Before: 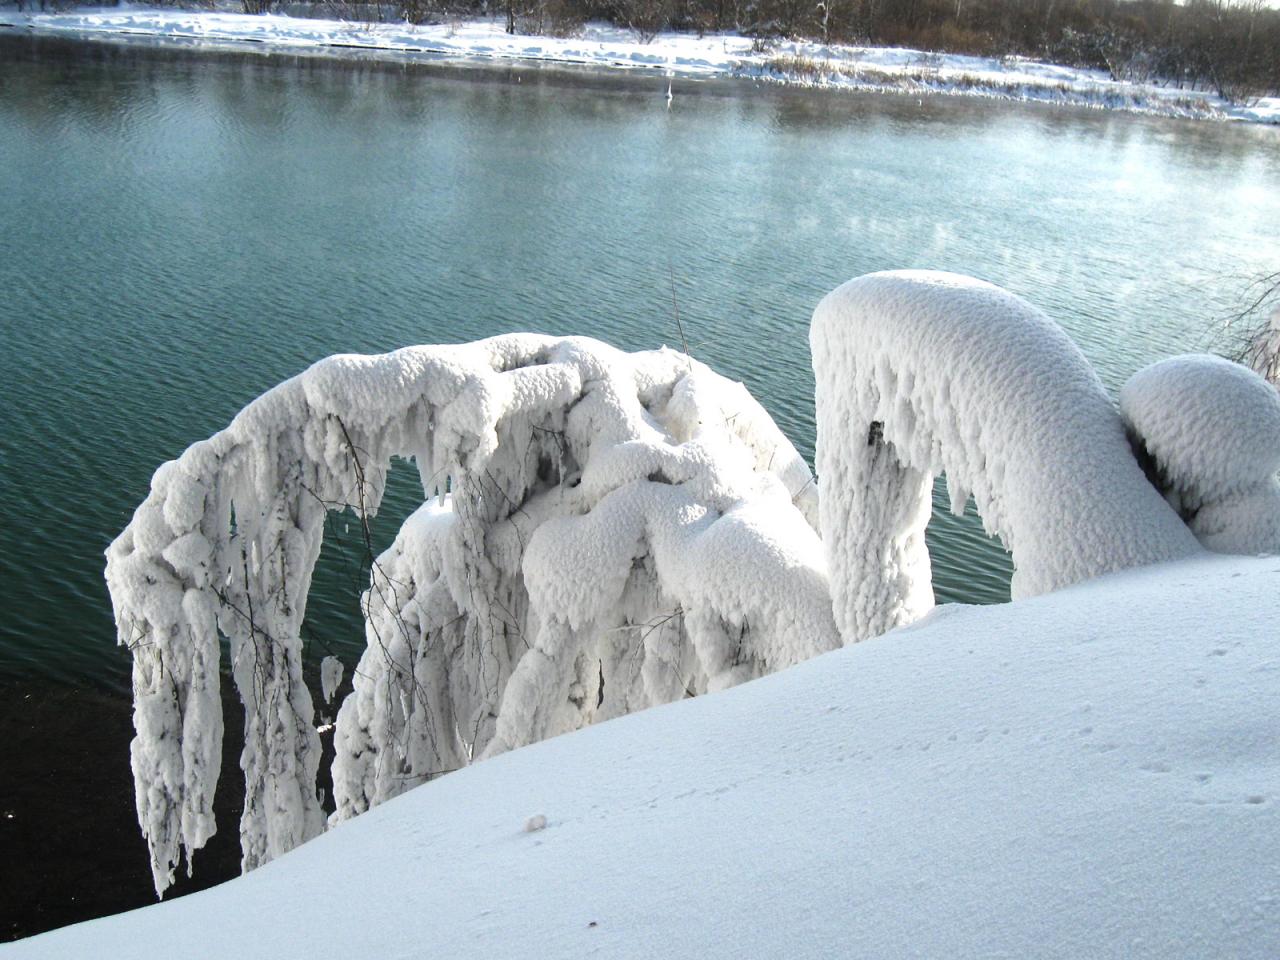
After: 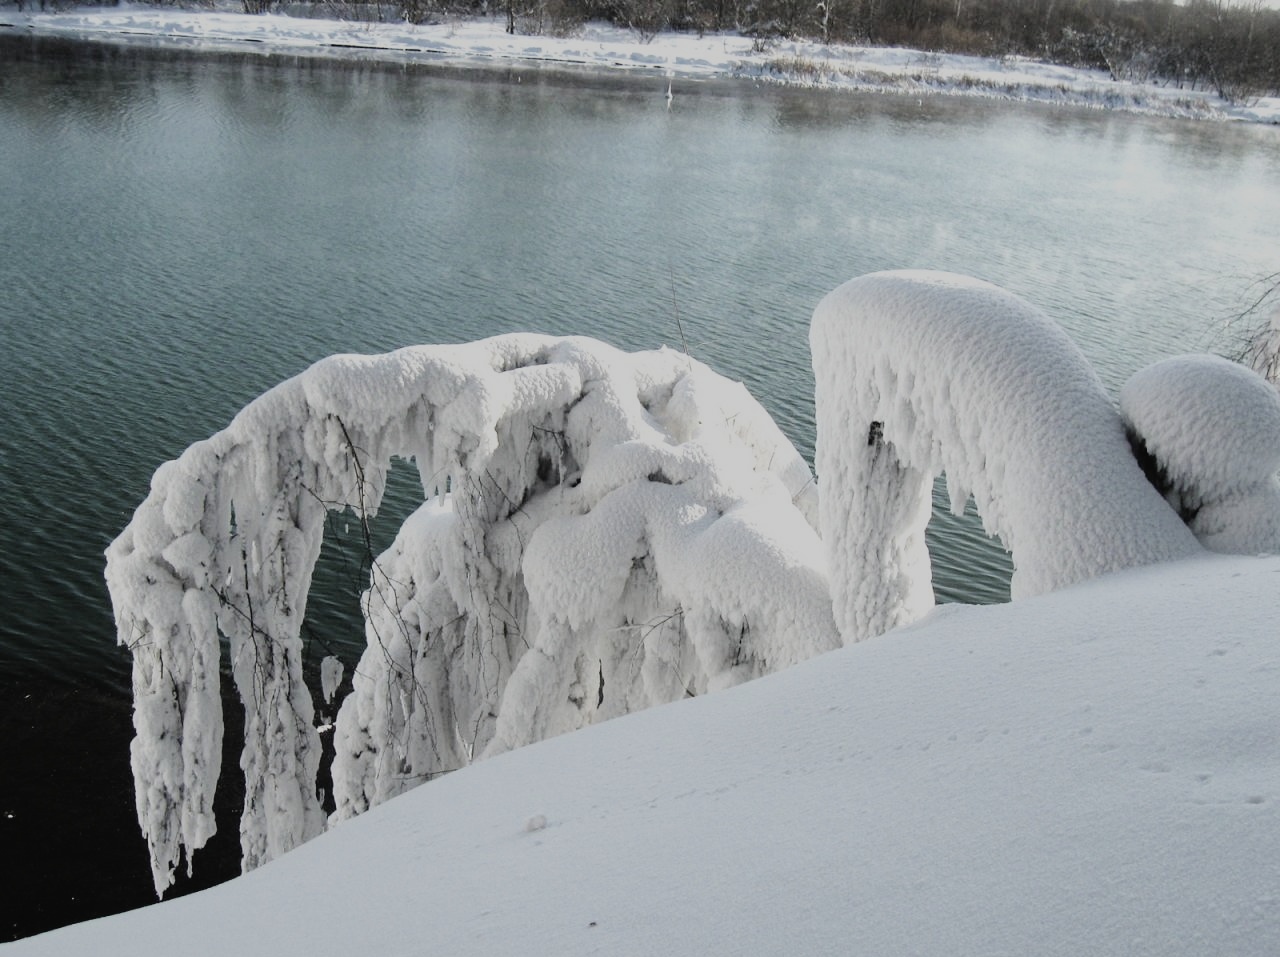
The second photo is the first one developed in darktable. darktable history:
crop: top 0.057%, bottom 0.184%
contrast brightness saturation: contrast -0.046, saturation -0.41
filmic rgb: black relative exposure -7.13 EV, white relative exposure 5.34 EV, hardness 3.03
